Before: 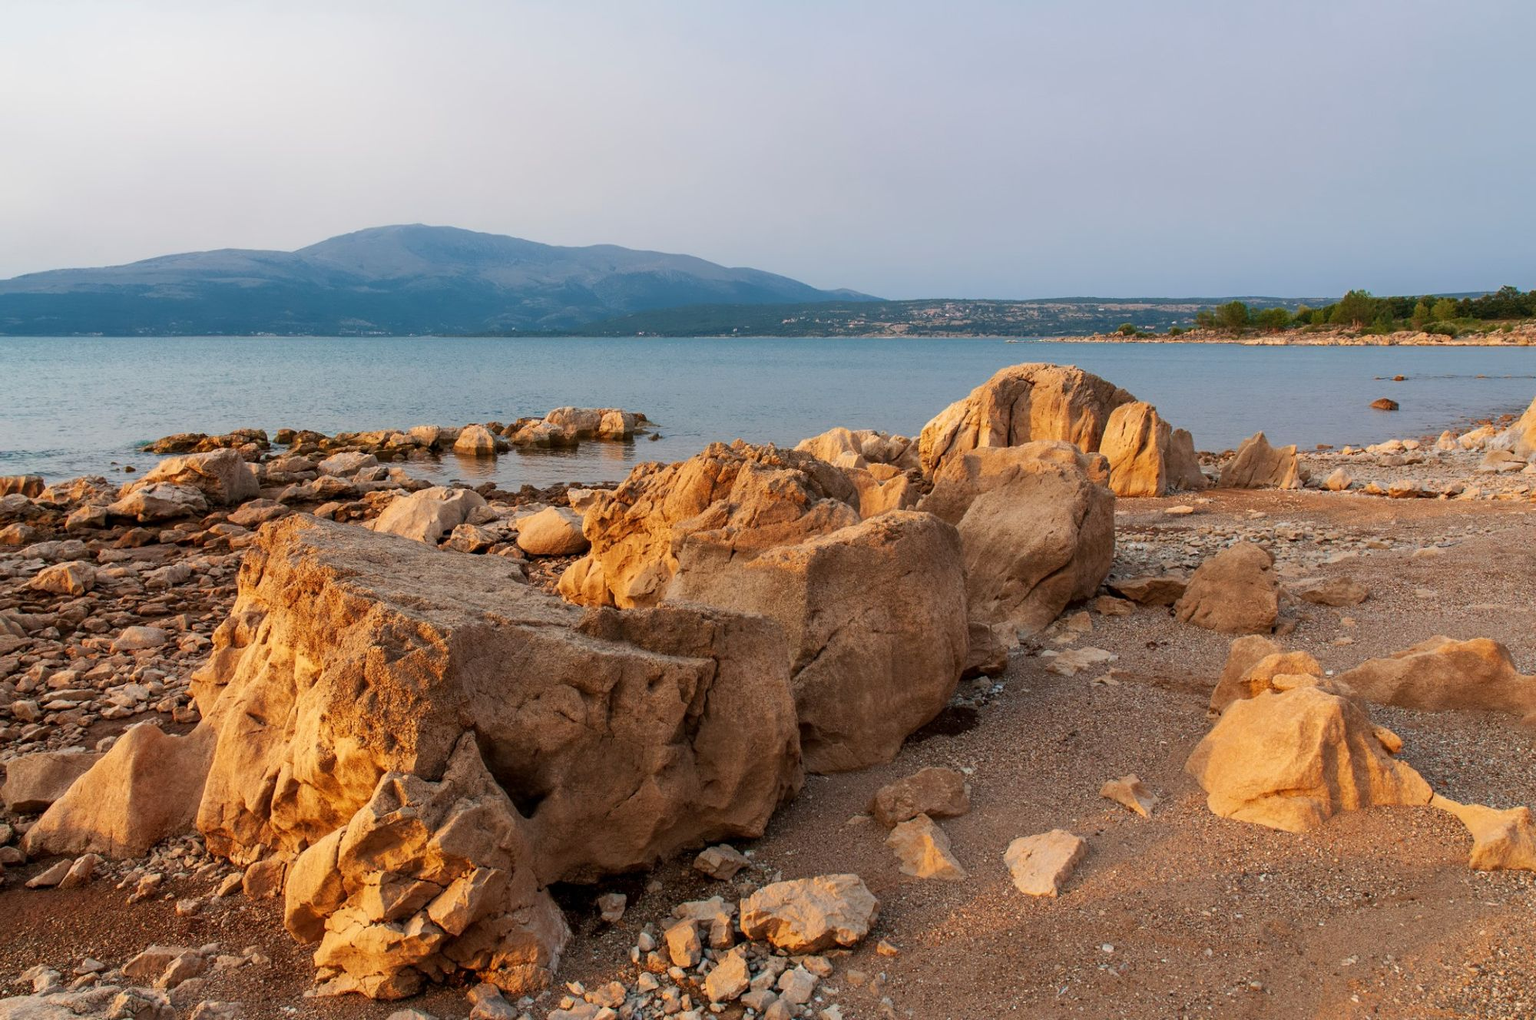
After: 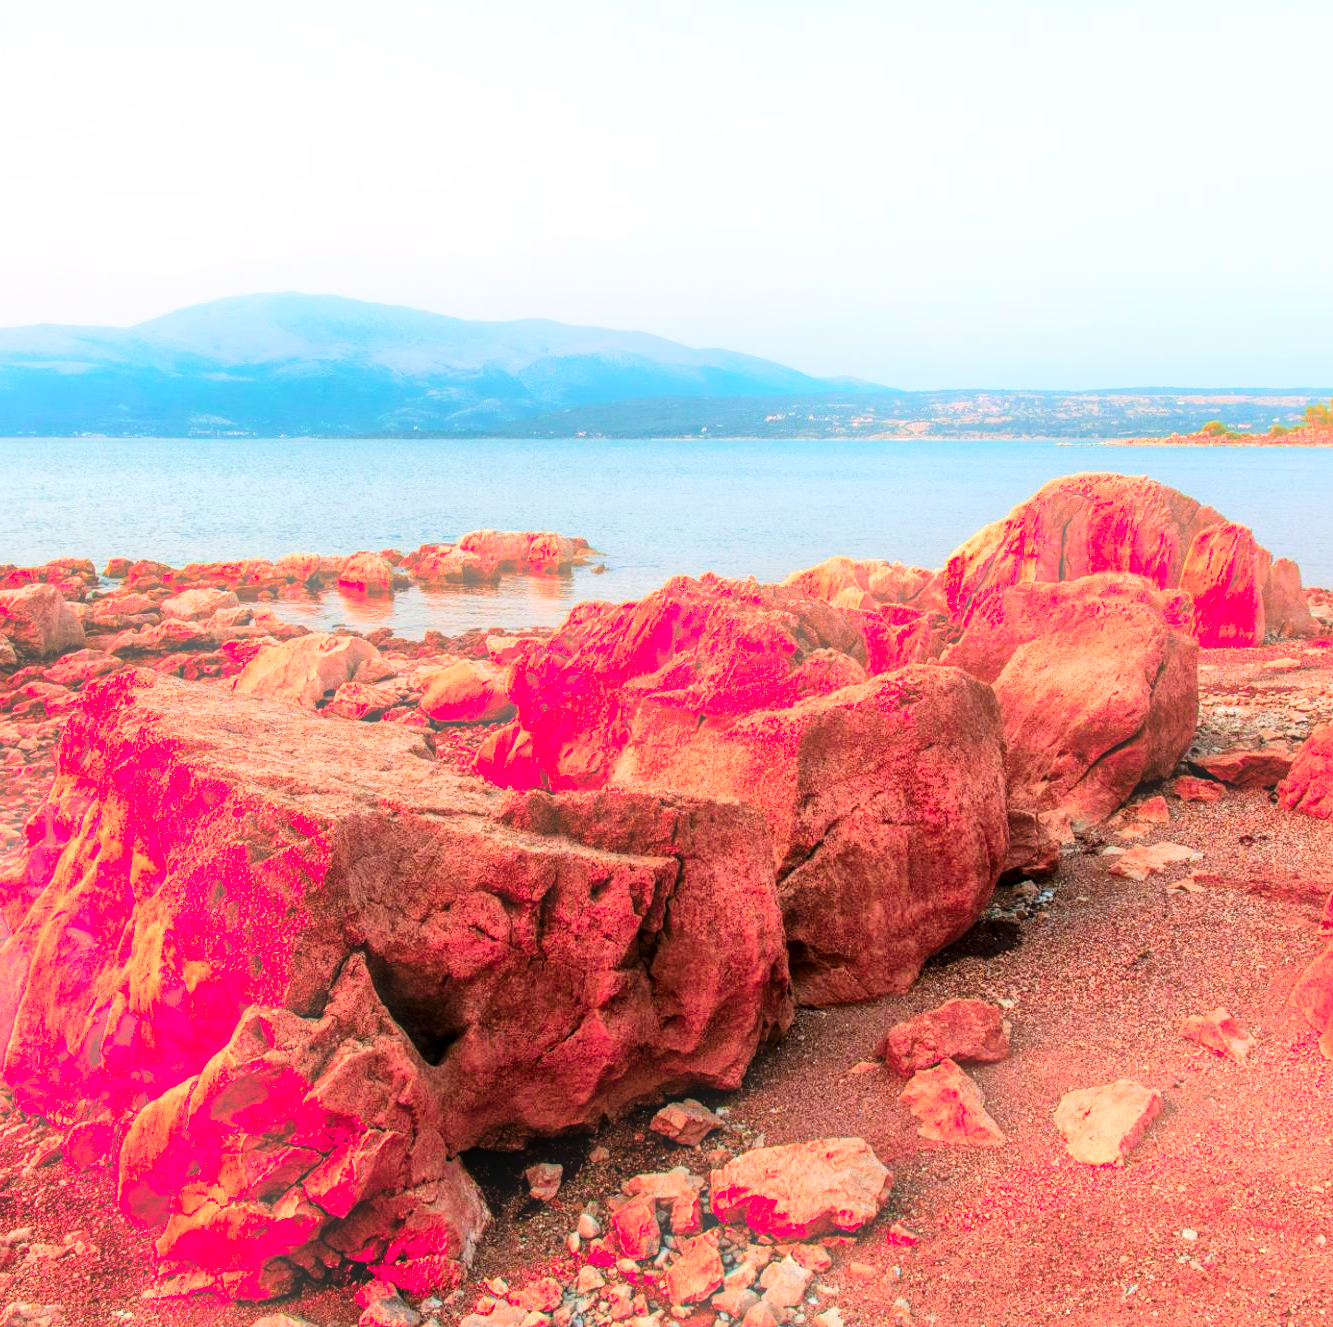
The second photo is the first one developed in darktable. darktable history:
crop and rotate: left 12.673%, right 20.66%
local contrast: on, module defaults
bloom: threshold 82.5%, strength 16.25%
tone curve: curves: ch0 [(0, 0) (0.003, 0.005) (0.011, 0.013) (0.025, 0.027) (0.044, 0.044) (0.069, 0.06) (0.1, 0.081) (0.136, 0.114) (0.177, 0.16) (0.224, 0.211) (0.277, 0.277) (0.335, 0.354) (0.399, 0.435) (0.468, 0.538) (0.543, 0.626) (0.623, 0.708) (0.709, 0.789) (0.801, 0.867) (0.898, 0.935) (1, 1)], preserve colors none
color zones: curves: ch1 [(0.24, 0.634) (0.75, 0.5)]; ch2 [(0.253, 0.437) (0.745, 0.491)], mix 102.12%
color balance rgb: perceptual saturation grading › global saturation 20%, global vibrance 20%
global tonemap: drago (1, 100), detail 1
